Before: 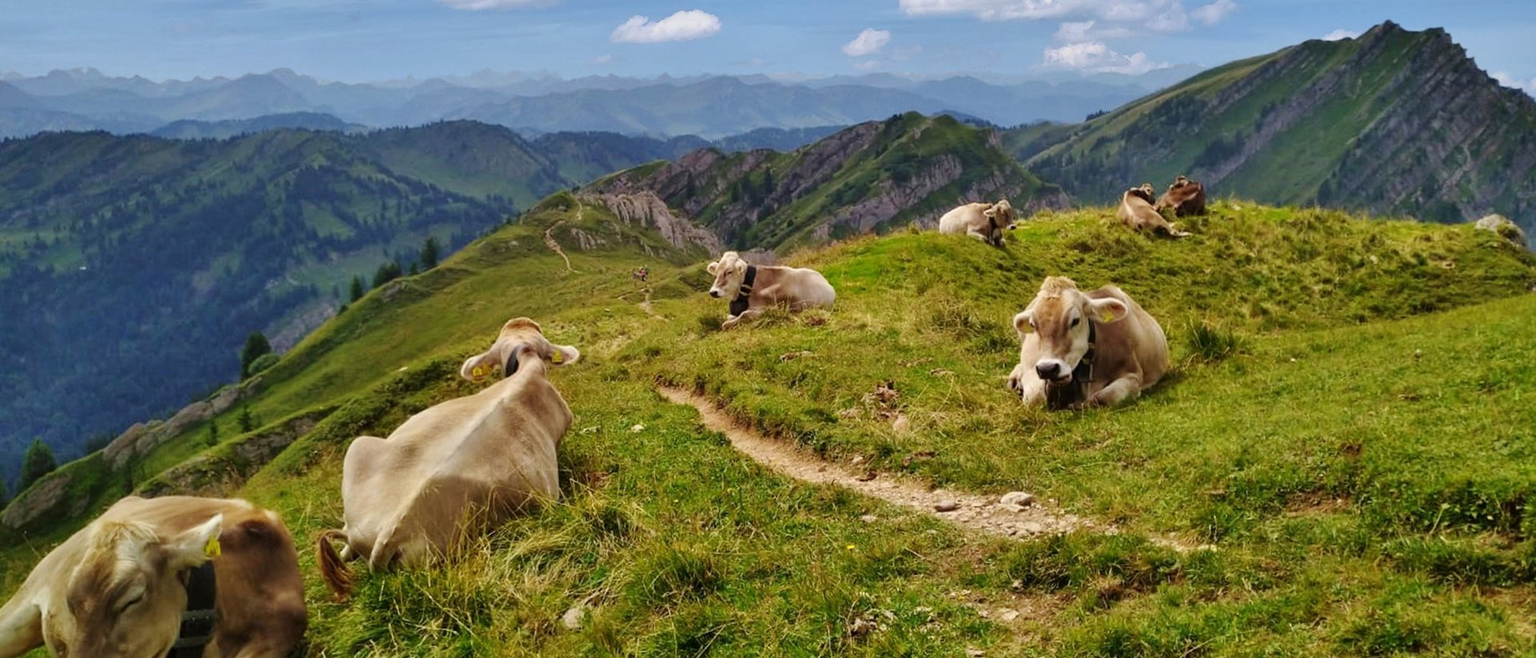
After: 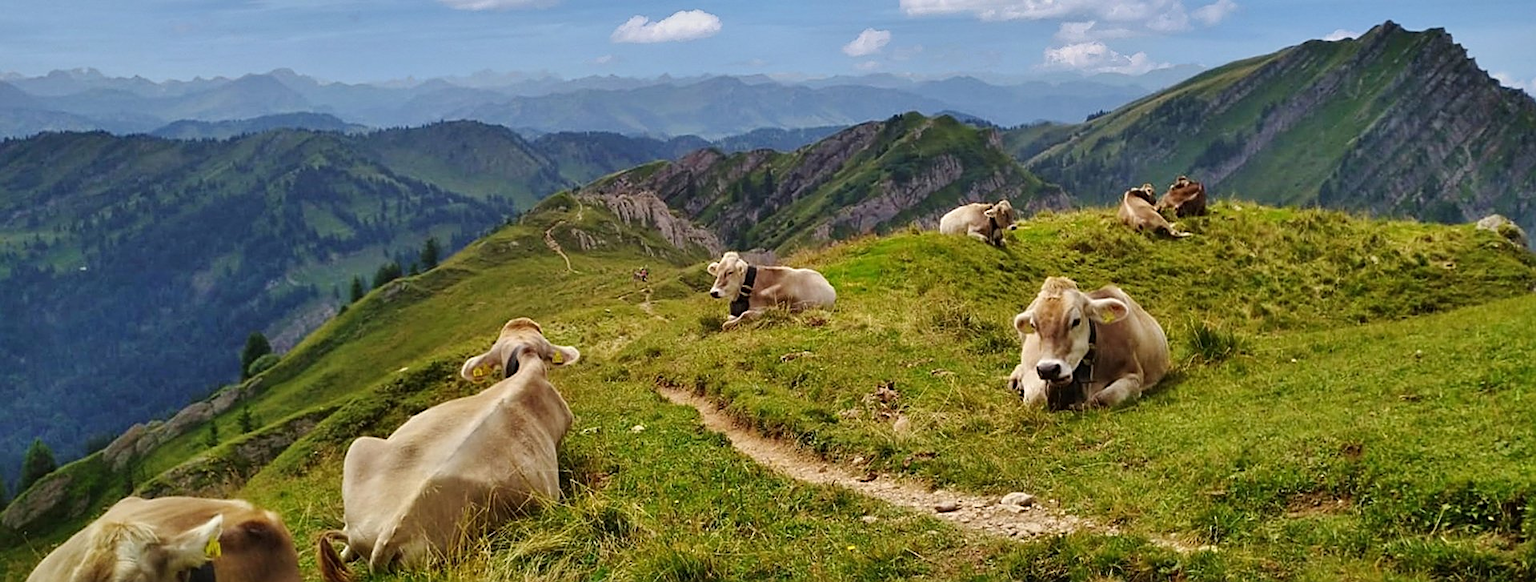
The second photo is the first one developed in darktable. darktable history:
sharpen: on, module defaults
crop and rotate: top 0%, bottom 11.49%
